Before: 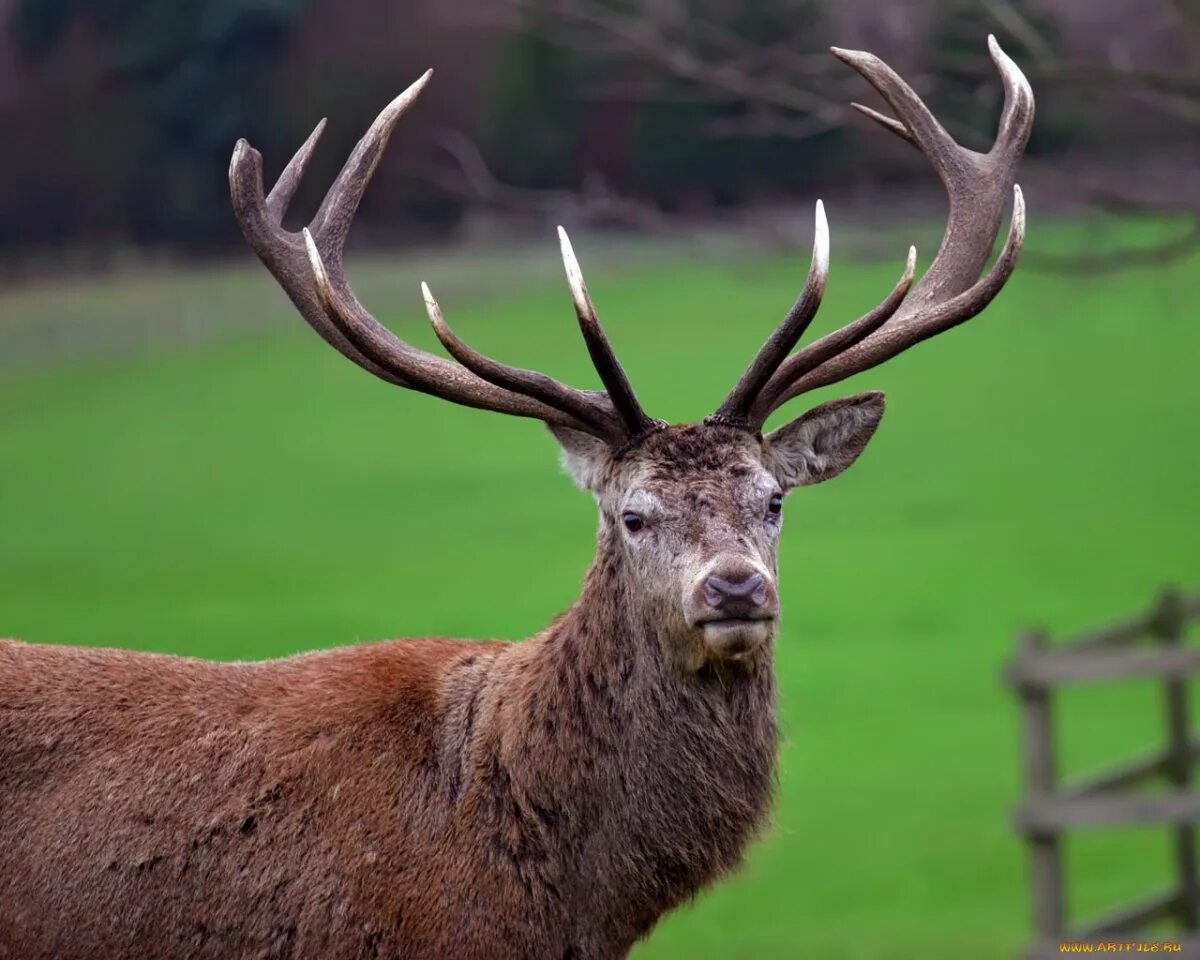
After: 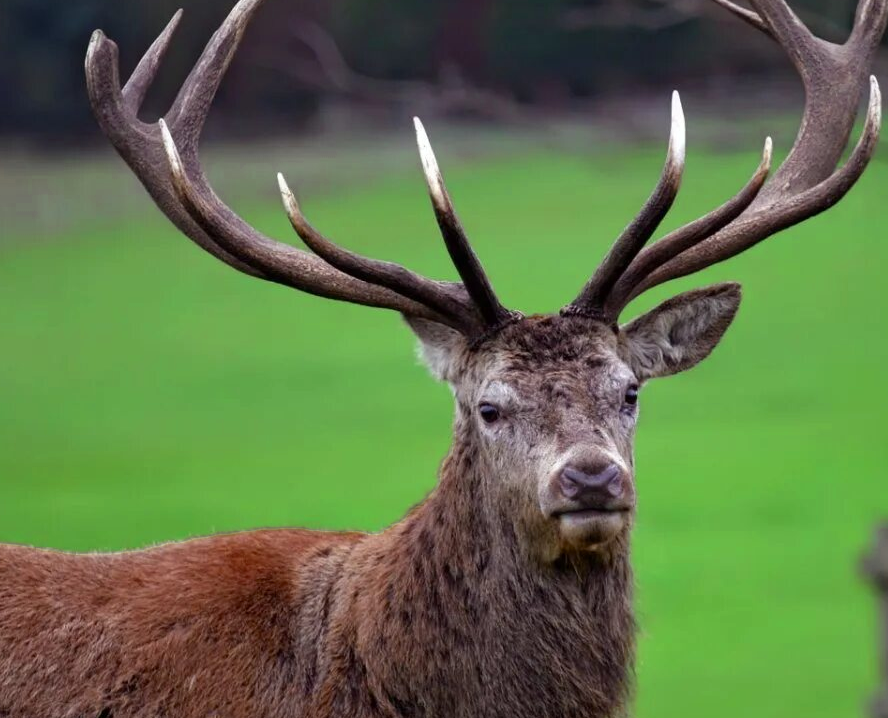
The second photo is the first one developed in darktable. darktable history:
color zones: curves: ch0 [(0.11, 0.396) (0.195, 0.36) (0.25, 0.5) (0.303, 0.412) (0.357, 0.544) (0.75, 0.5) (0.967, 0.328)]; ch1 [(0, 0.468) (0.112, 0.512) (0.202, 0.6) (0.25, 0.5) (0.307, 0.352) (0.357, 0.544) (0.75, 0.5) (0.963, 0.524)]
crop and rotate: left 12.006%, top 11.361%, right 13.963%, bottom 13.776%
